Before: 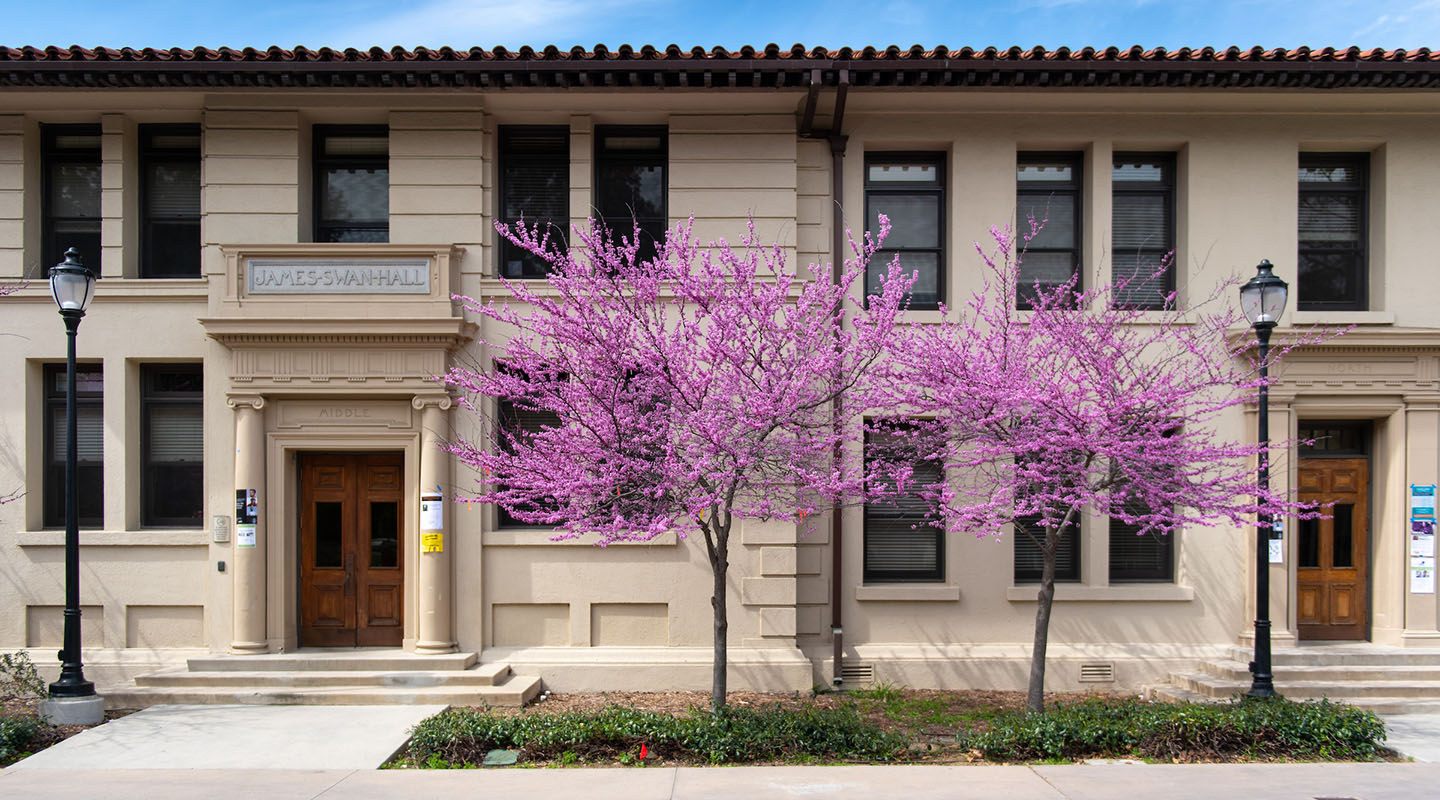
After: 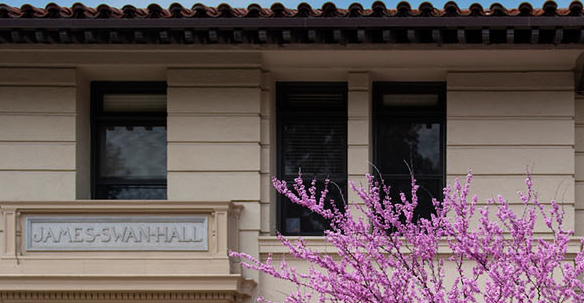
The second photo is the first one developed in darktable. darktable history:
crop: left 15.452%, top 5.459%, right 43.956%, bottom 56.62%
graduated density: on, module defaults
contrast brightness saturation: saturation -0.05
